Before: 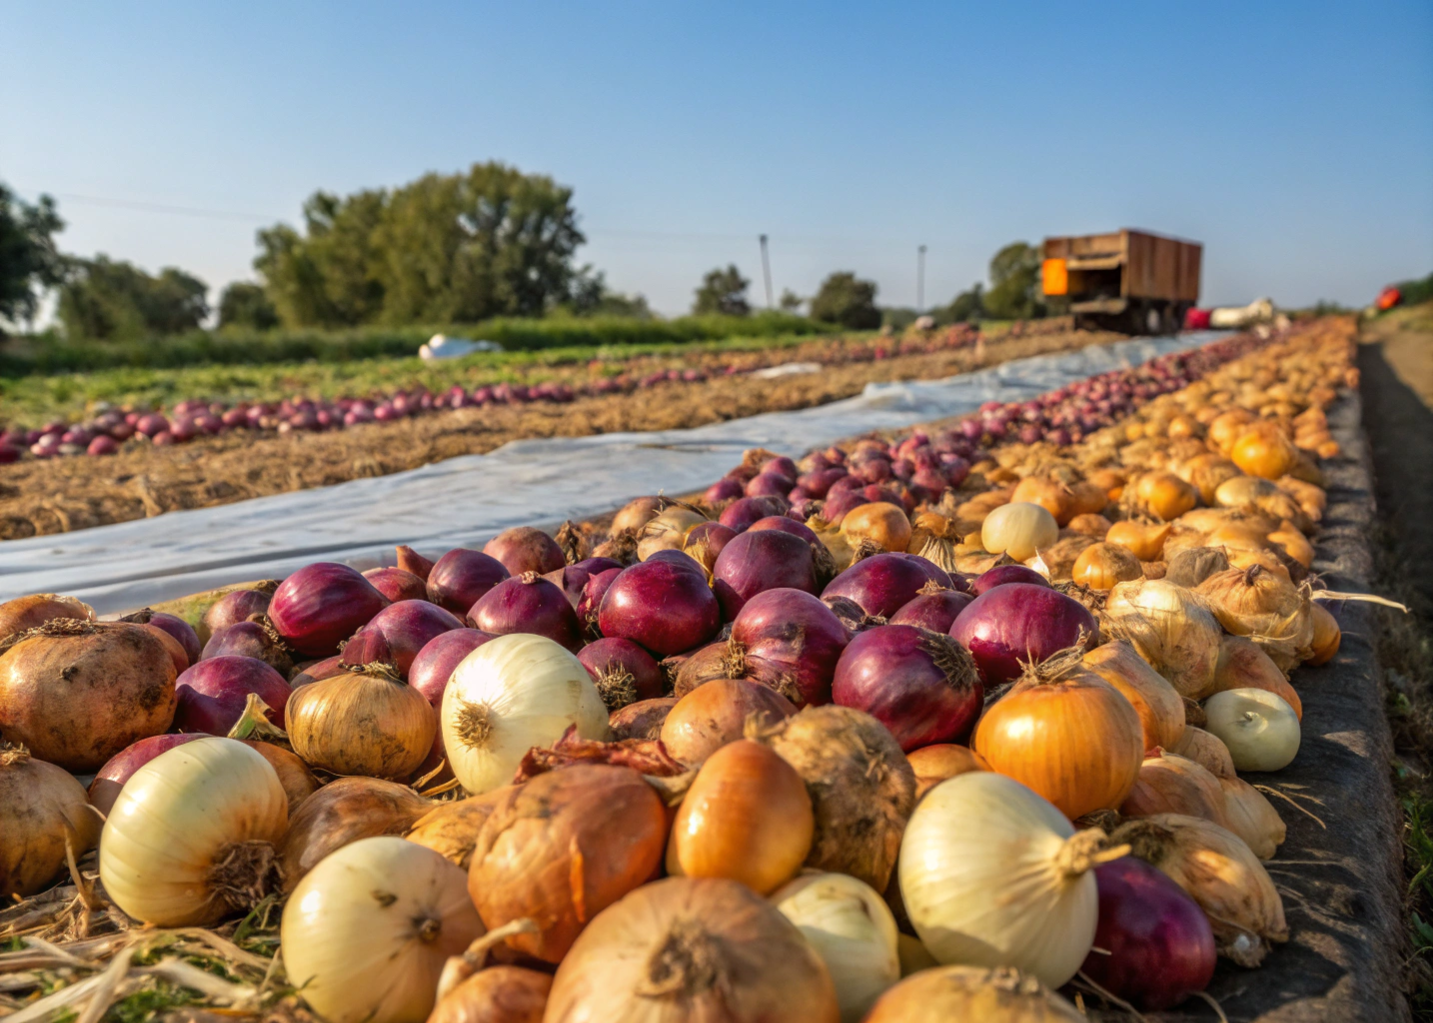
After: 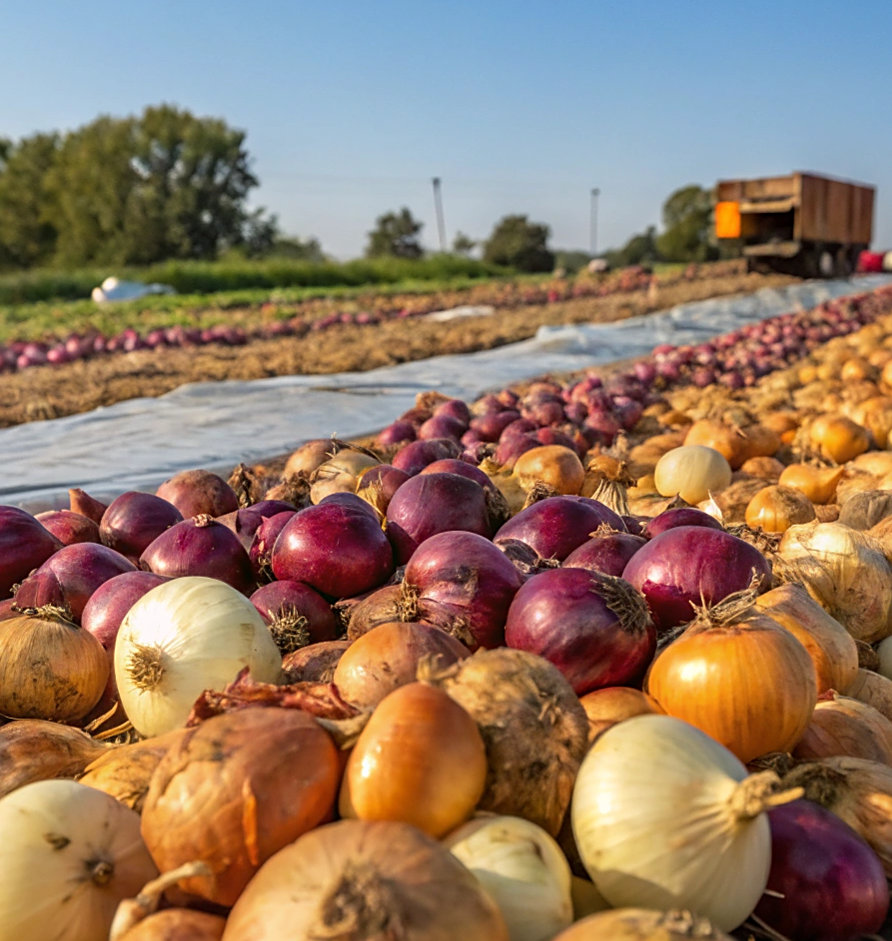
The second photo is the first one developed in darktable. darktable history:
sharpen: on, module defaults
crop and rotate: left 22.848%, top 5.634%, right 14.859%, bottom 2.296%
